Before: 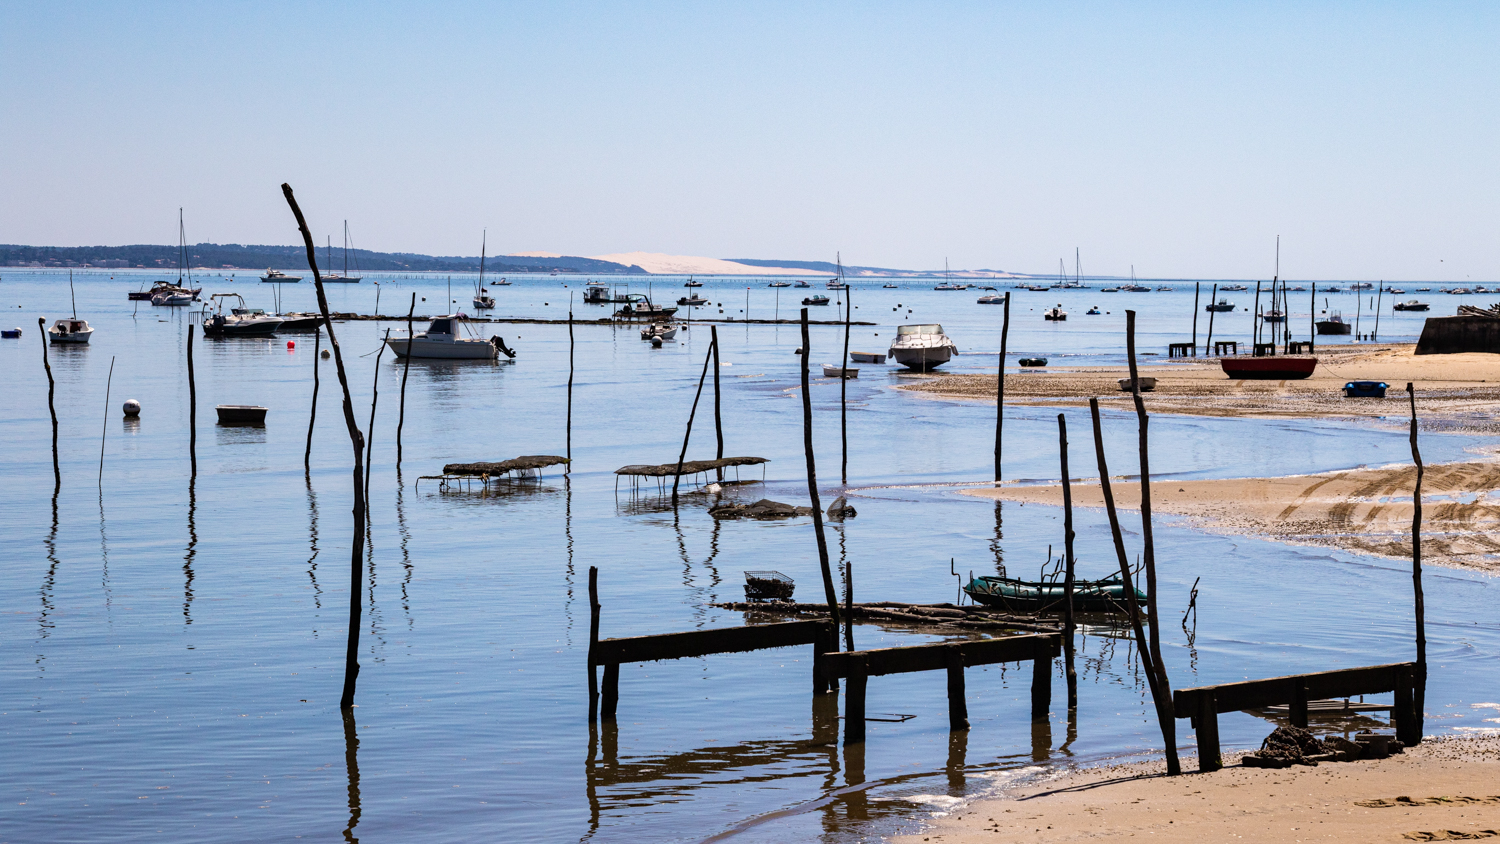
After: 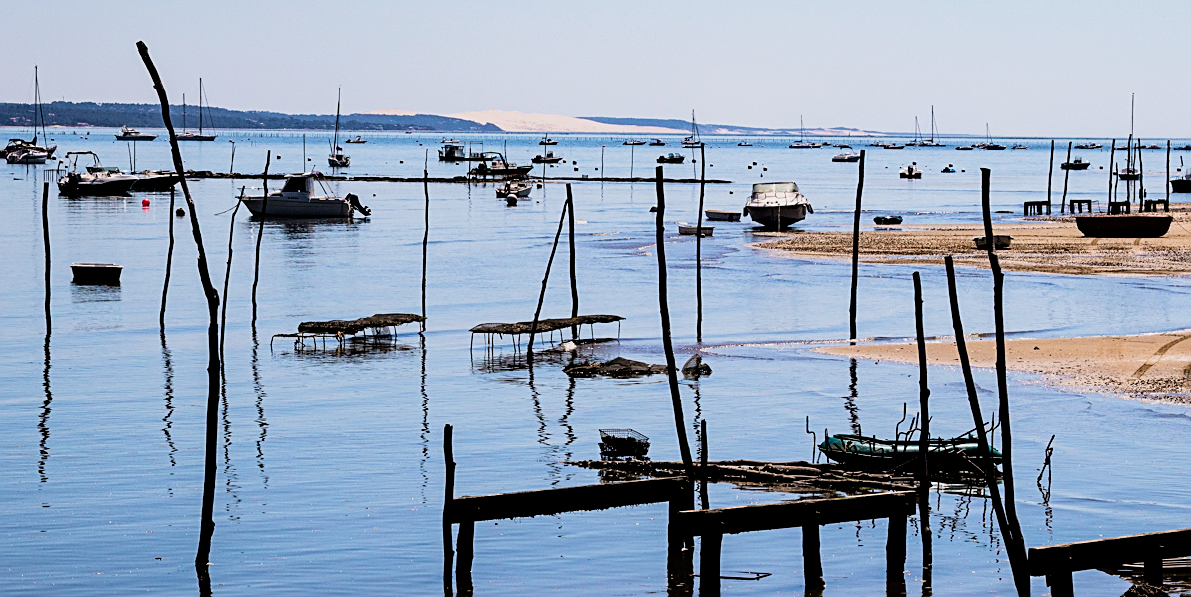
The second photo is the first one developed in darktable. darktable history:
crop: left 9.712%, top 16.928%, right 10.845%, bottom 12.332%
velvia: on, module defaults
sharpen: on, module defaults
filmic rgb: black relative exposure -5 EV, white relative exposure 3.2 EV, hardness 3.42, contrast 1.2, highlights saturation mix -50%
